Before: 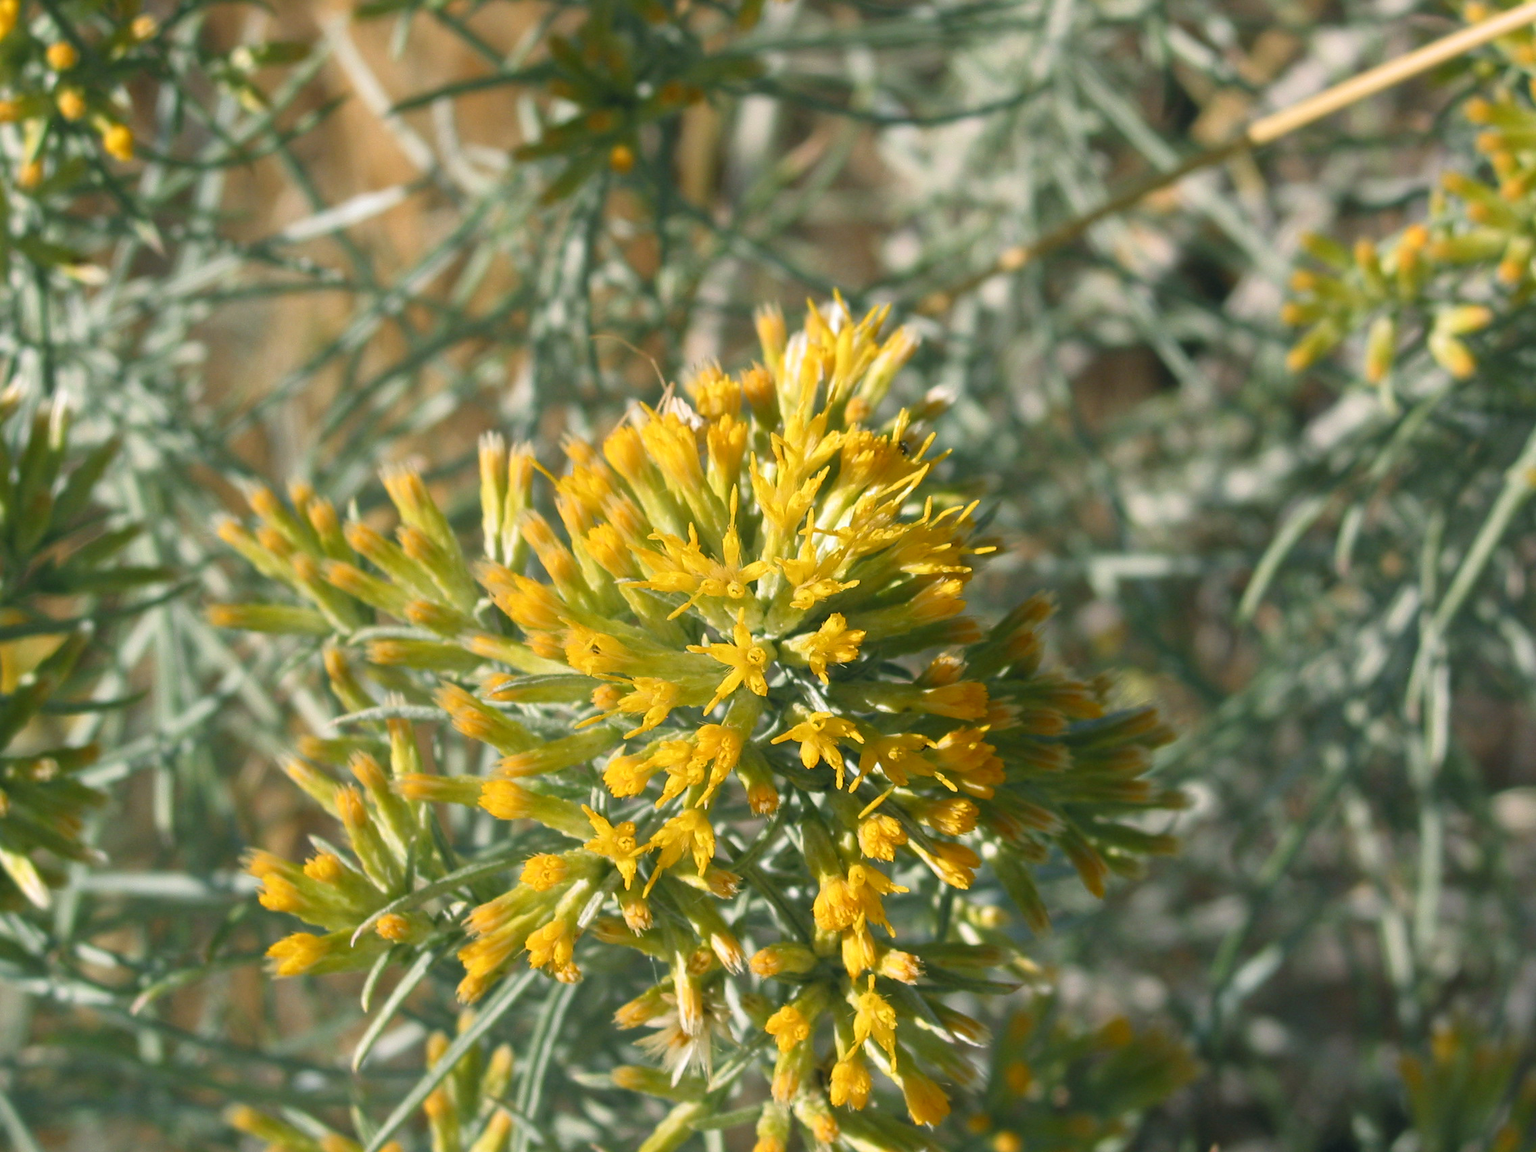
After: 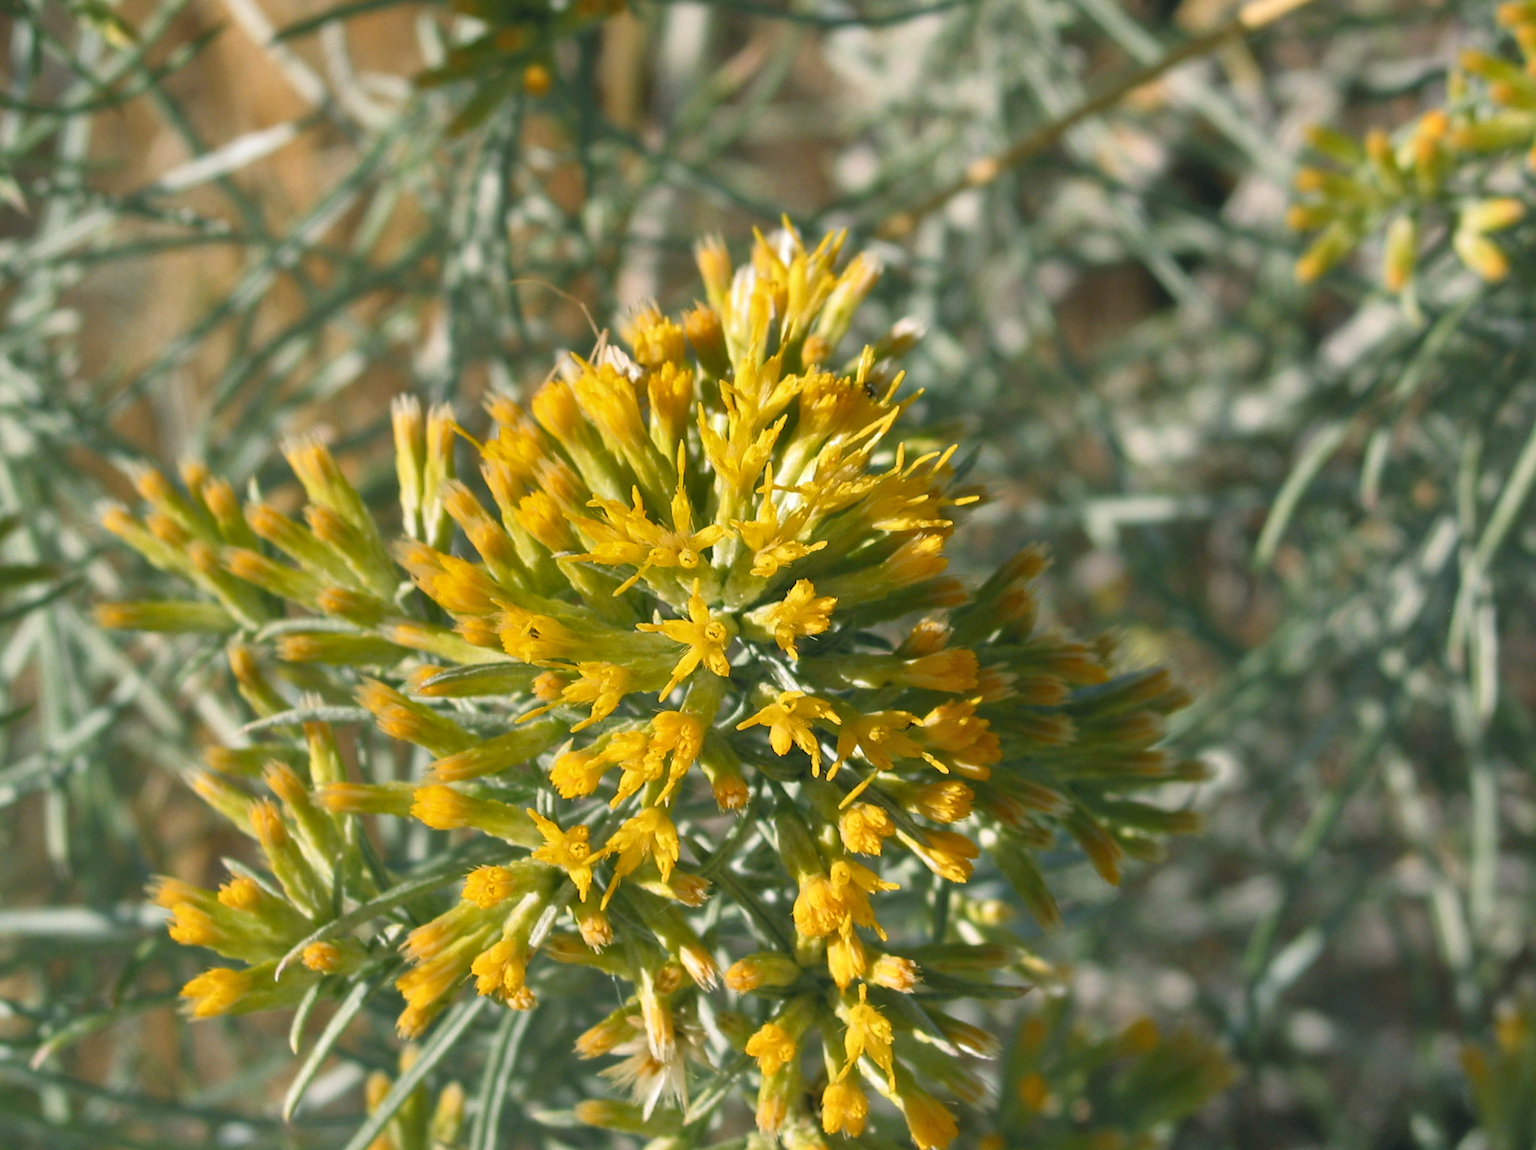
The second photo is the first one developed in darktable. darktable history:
crop and rotate: angle 2.78°, left 5.528%, top 5.683%
shadows and highlights: radius 108.94, shadows 40.67, highlights -72.72, low approximation 0.01, soften with gaussian
